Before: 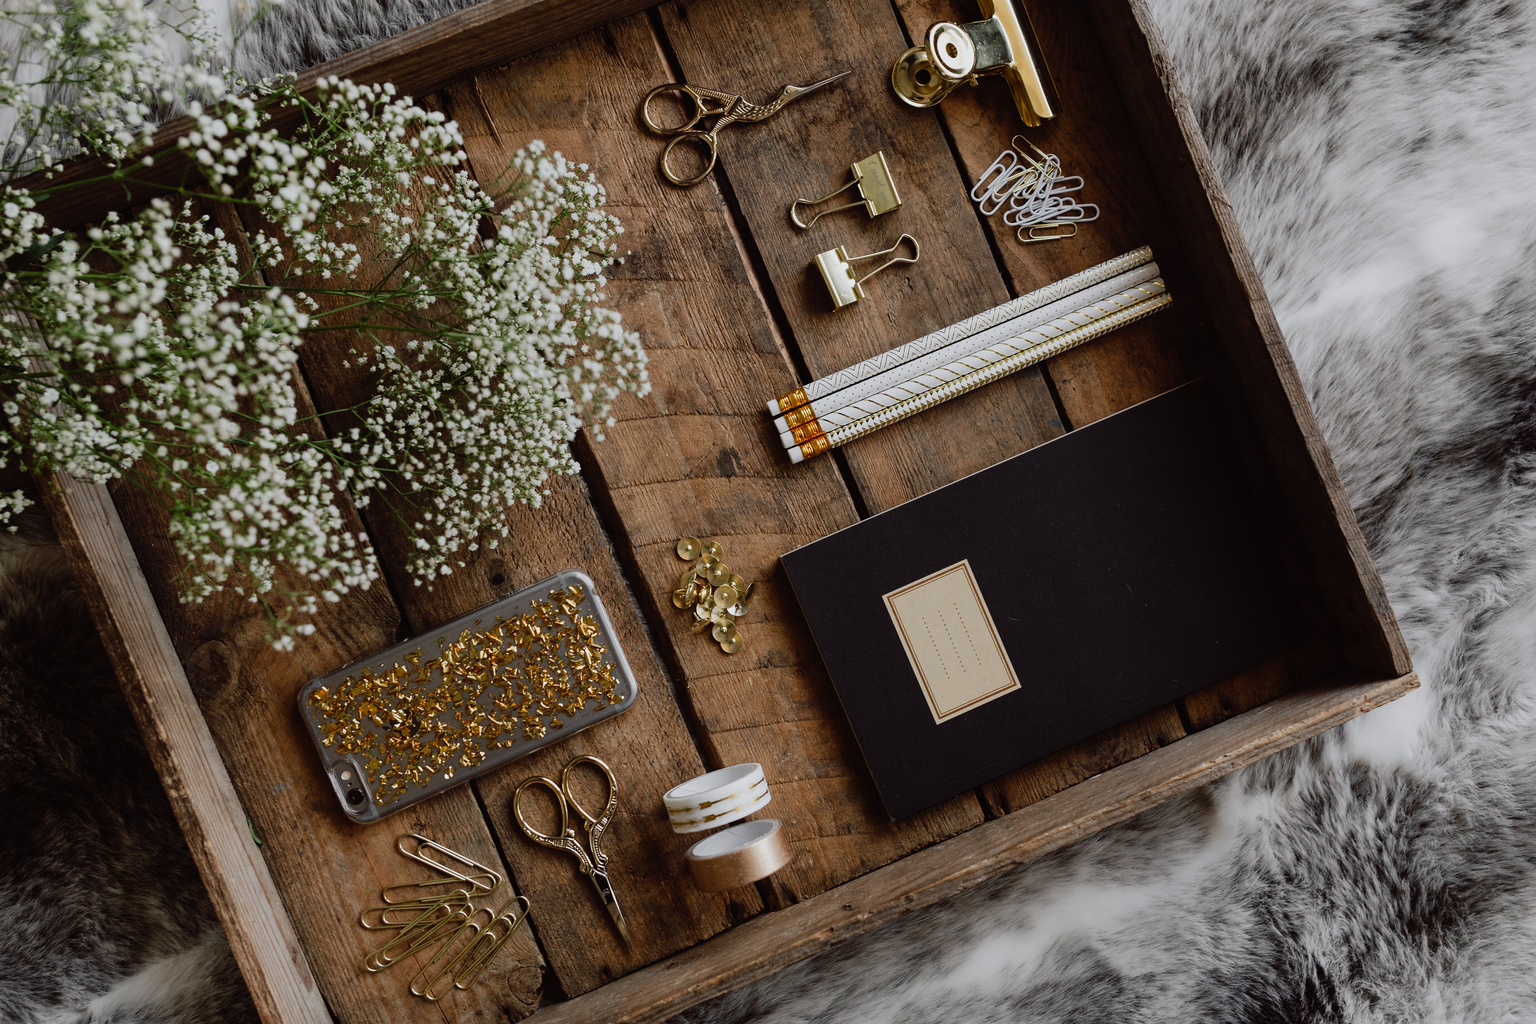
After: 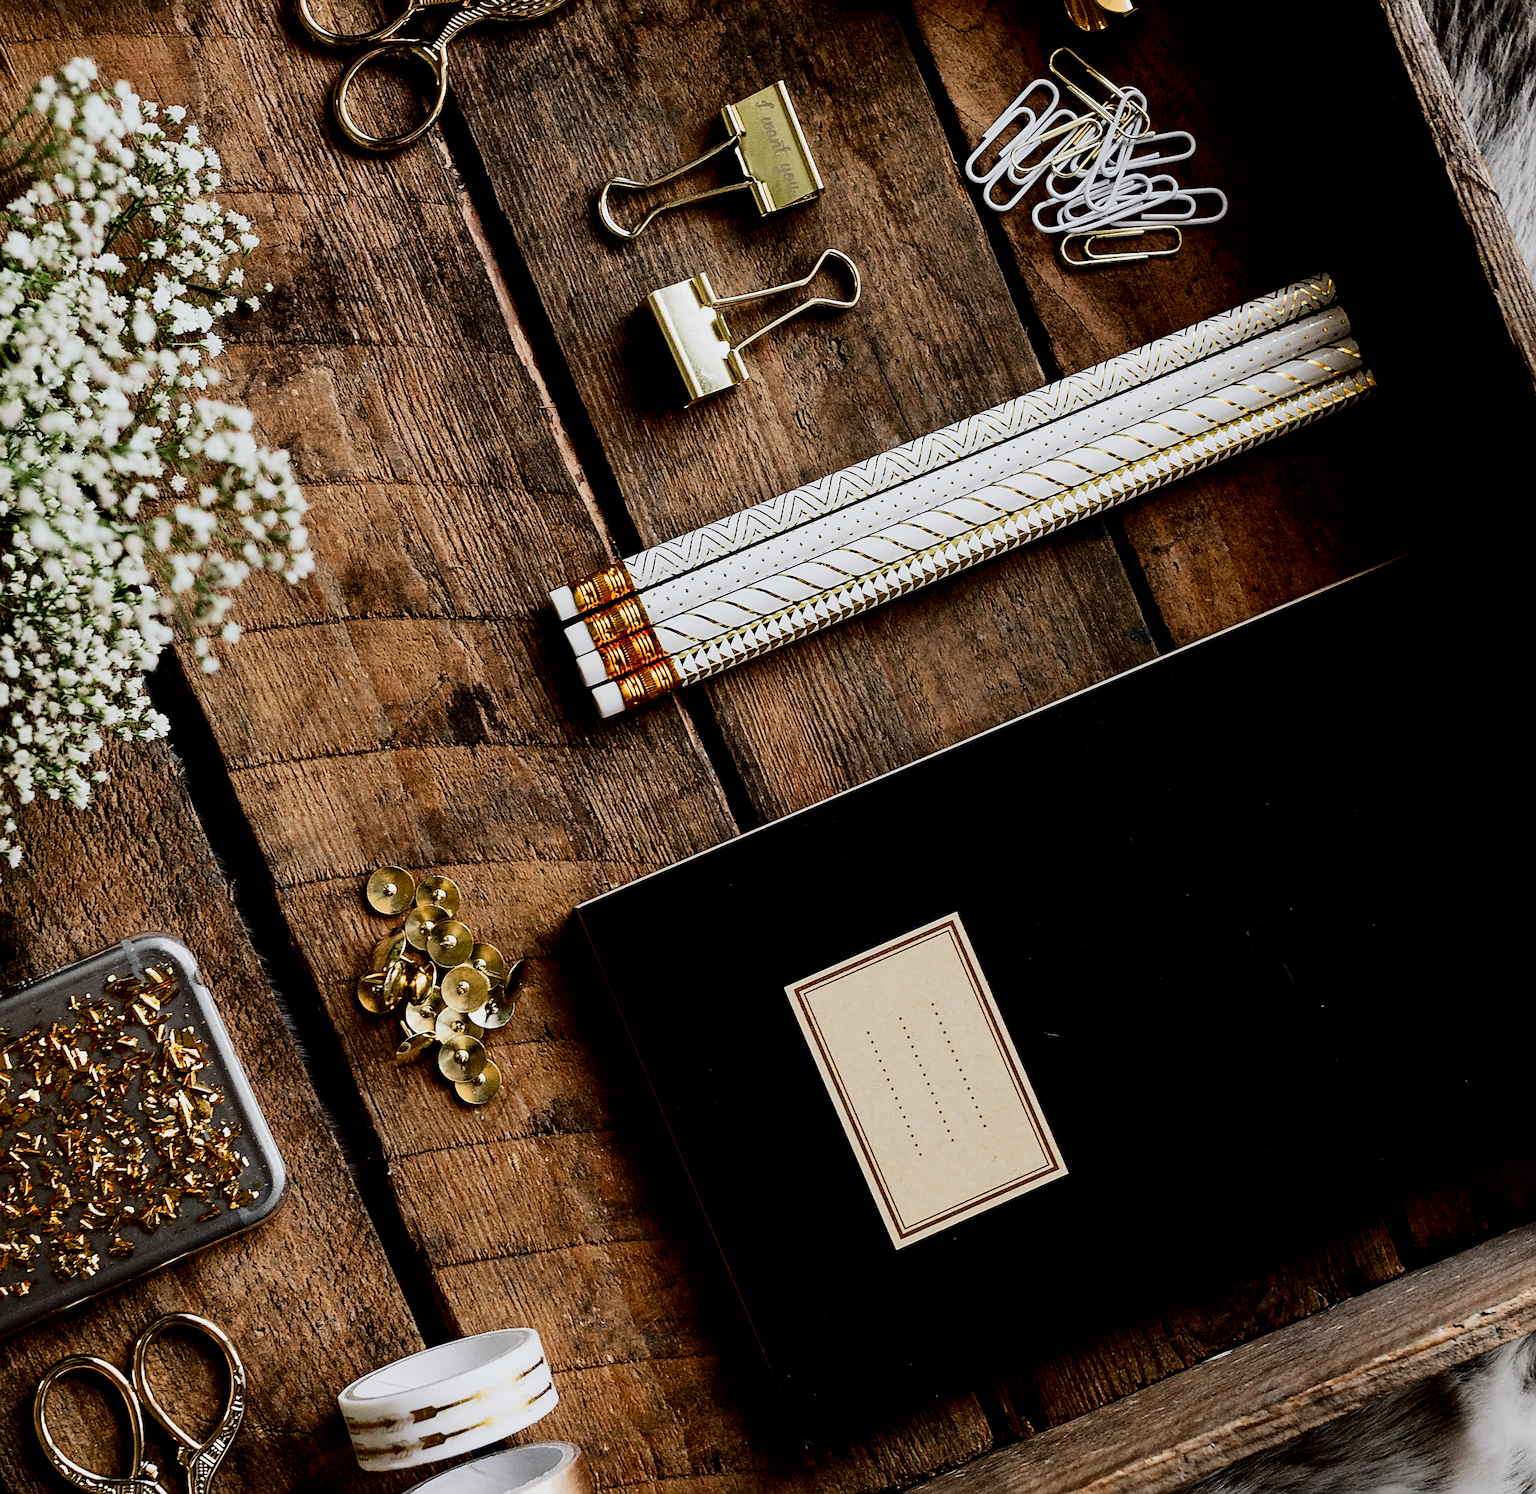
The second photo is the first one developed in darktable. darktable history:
crop: left 32.385%, top 10.935%, right 18.557%, bottom 17.487%
exposure: black level correction 0, exposure 0.394 EV, compensate exposure bias true, compensate highlight preservation false
contrast brightness saturation: contrast 0.194, brightness -0.112, saturation 0.213
filmic rgb: black relative exposure -5.04 EV, white relative exposure 3.96 EV, hardness 2.89, contrast 1.3, highlights saturation mix -30.04%
sharpen: on, module defaults
